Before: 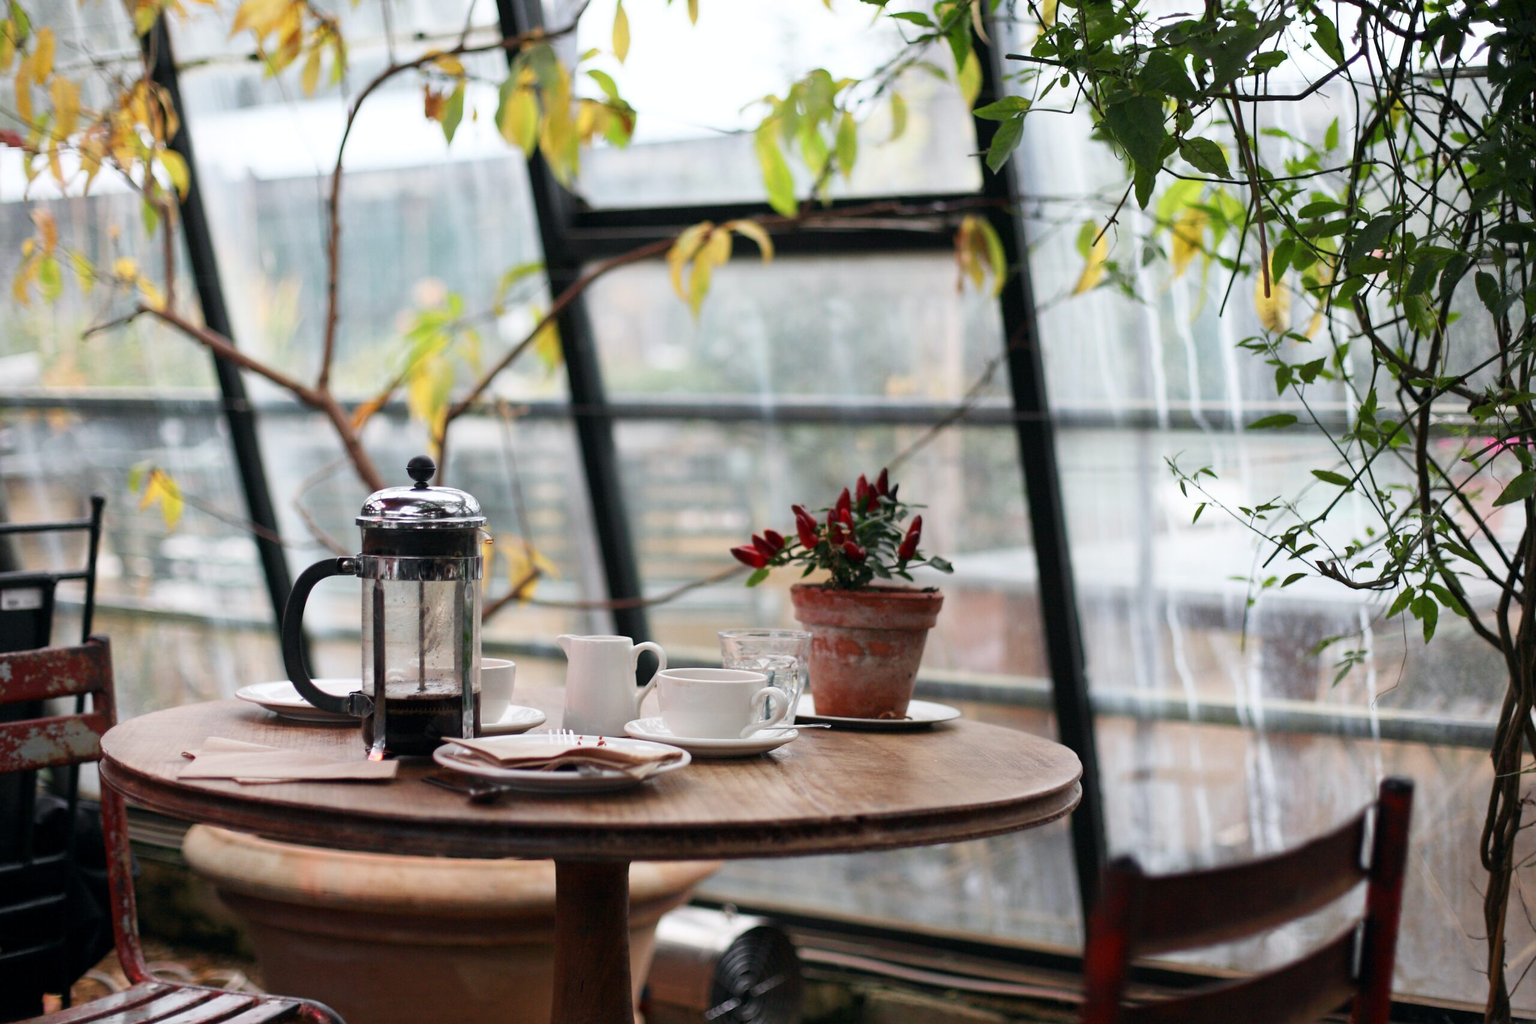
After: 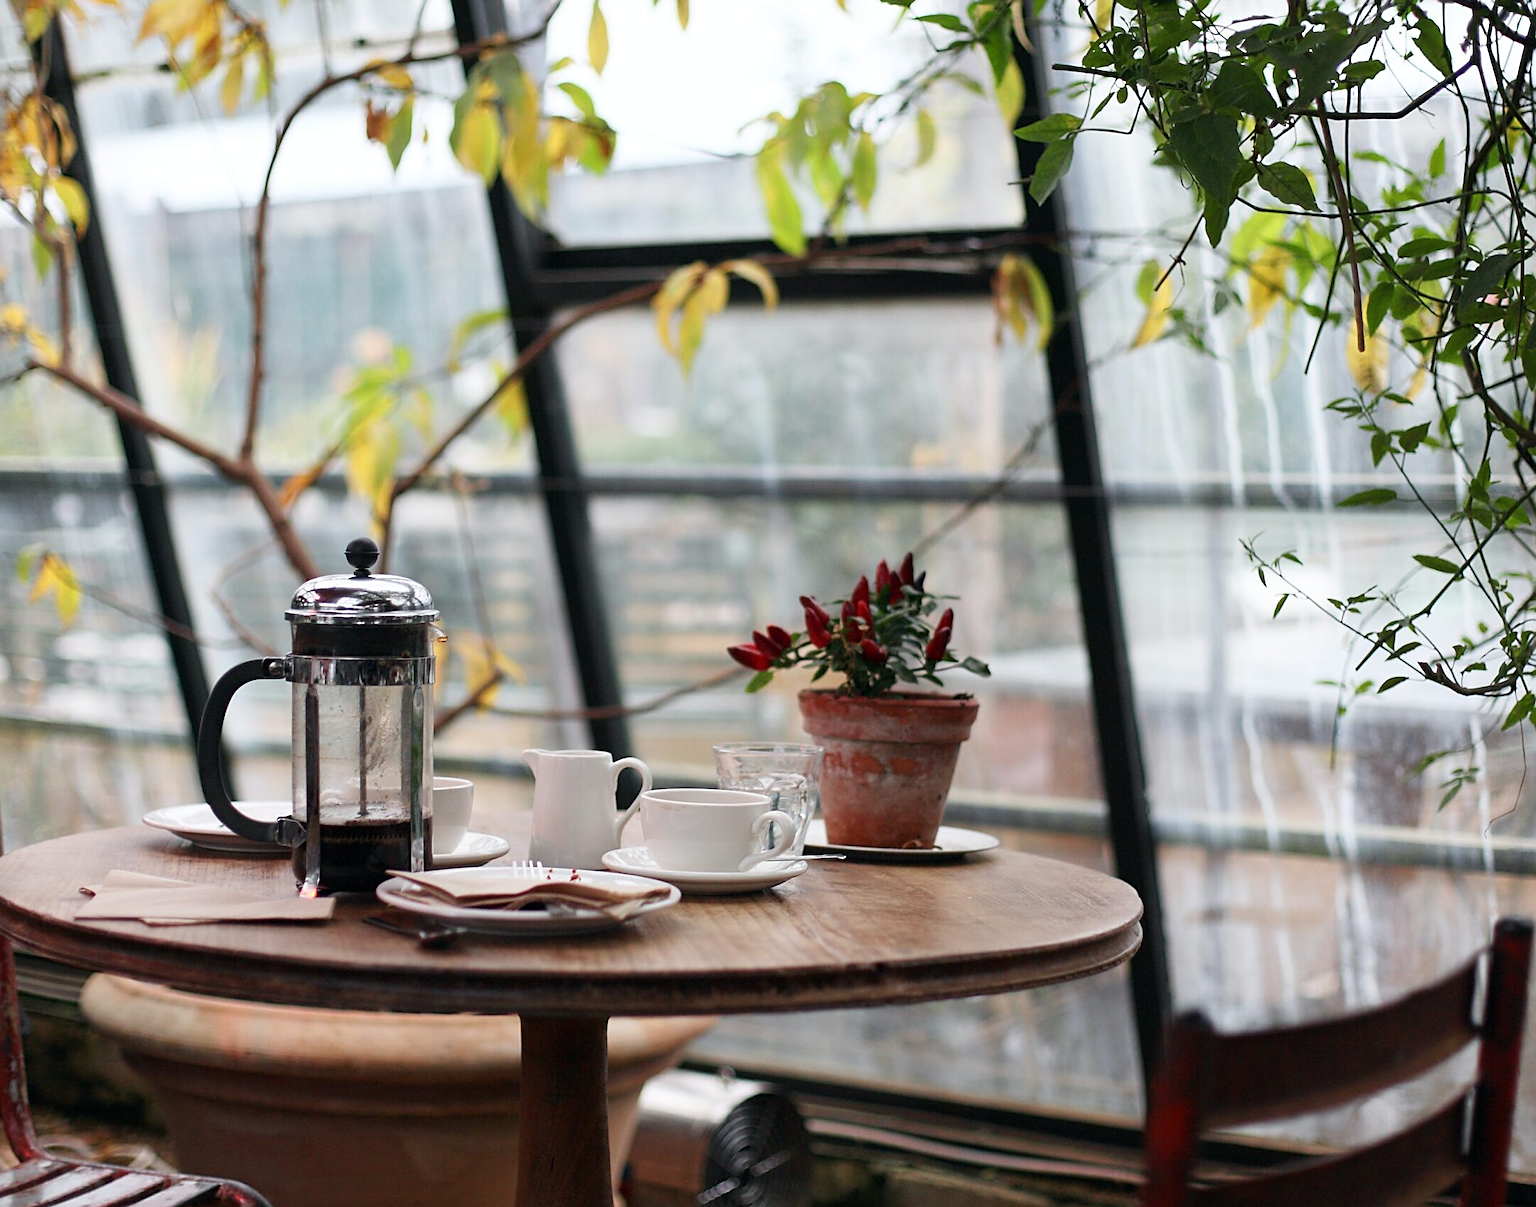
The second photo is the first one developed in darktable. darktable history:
sharpen: on, module defaults
crop: left 7.483%, right 7.791%
